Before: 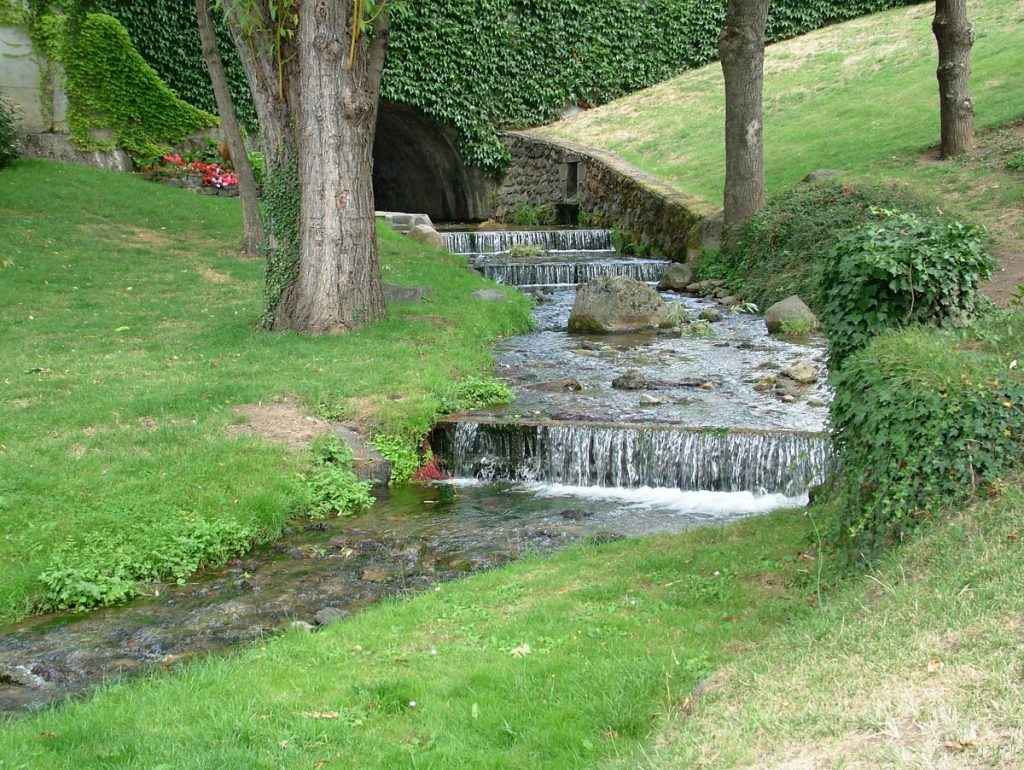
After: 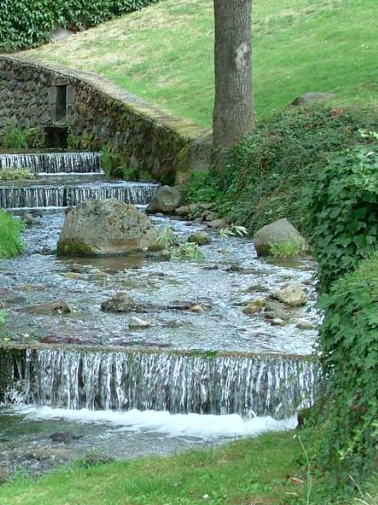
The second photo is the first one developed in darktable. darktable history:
crop and rotate: left 49.936%, top 10.094%, right 13.136%, bottom 24.256%
color calibration: illuminant Planckian (black body), adaptation linear Bradford (ICC v4), x 0.361, y 0.366, temperature 4511.61 K, saturation algorithm version 1 (2020)
